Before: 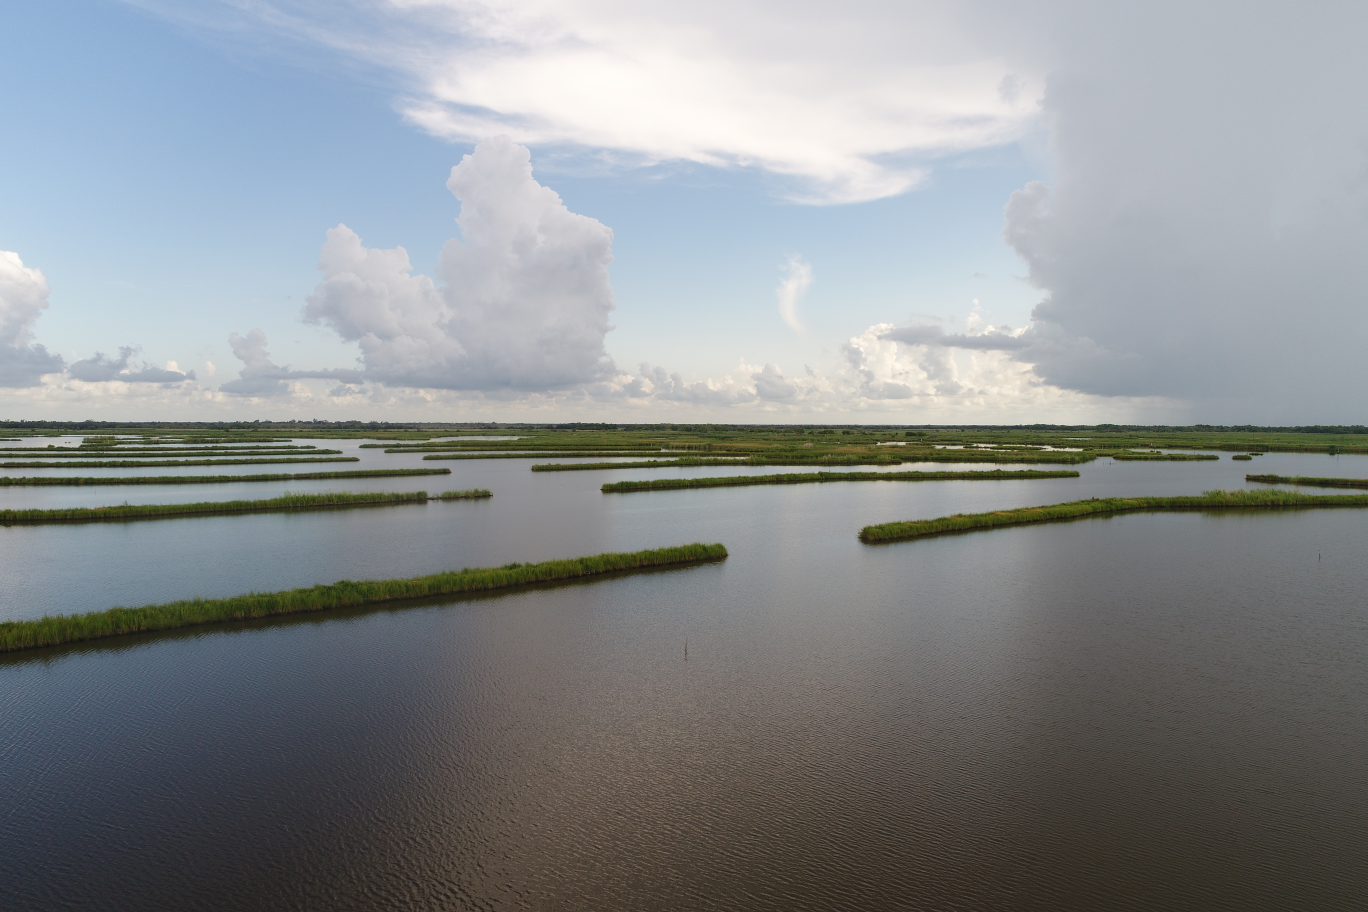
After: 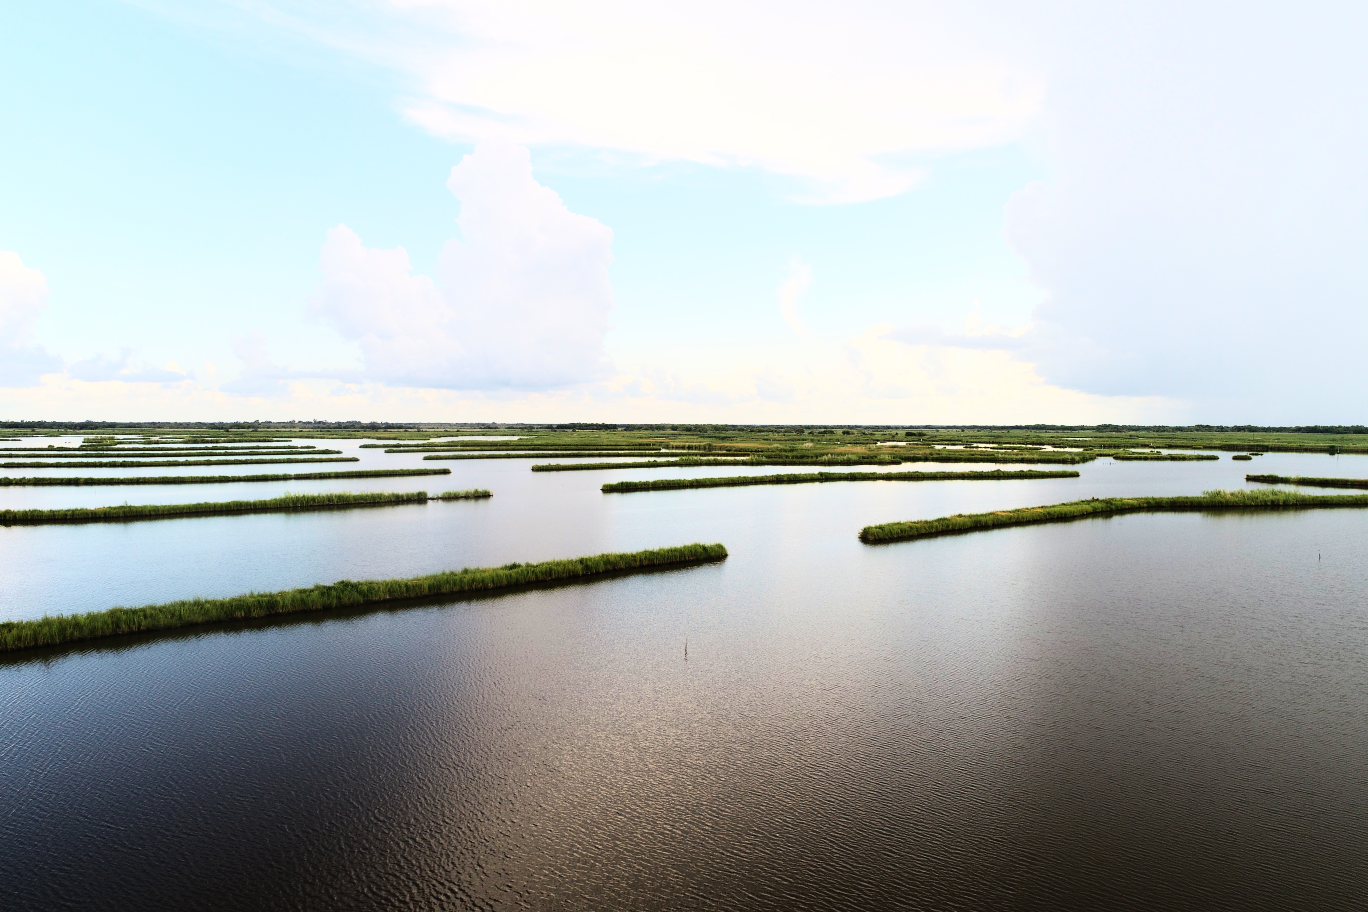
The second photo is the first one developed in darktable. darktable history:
rgb curve: curves: ch0 [(0, 0) (0.21, 0.15) (0.24, 0.21) (0.5, 0.75) (0.75, 0.96) (0.89, 0.99) (1, 1)]; ch1 [(0, 0.02) (0.21, 0.13) (0.25, 0.2) (0.5, 0.67) (0.75, 0.9) (0.89, 0.97) (1, 1)]; ch2 [(0, 0.02) (0.21, 0.13) (0.25, 0.2) (0.5, 0.67) (0.75, 0.9) (0.89, 0.97) (1, 1)], compensate middle gray true
velvia: strength 15%
